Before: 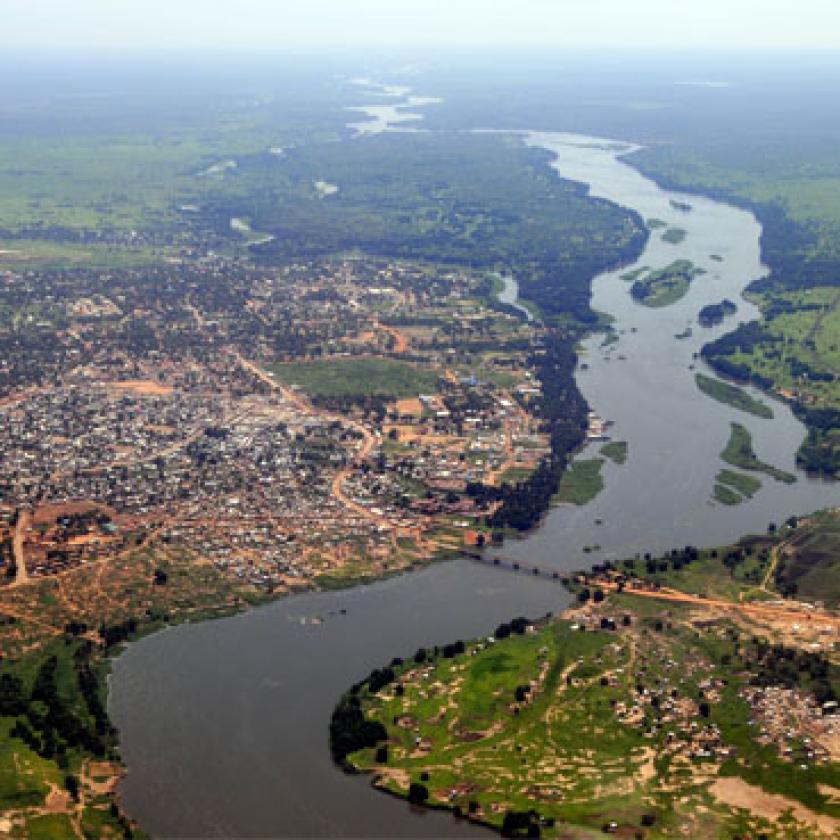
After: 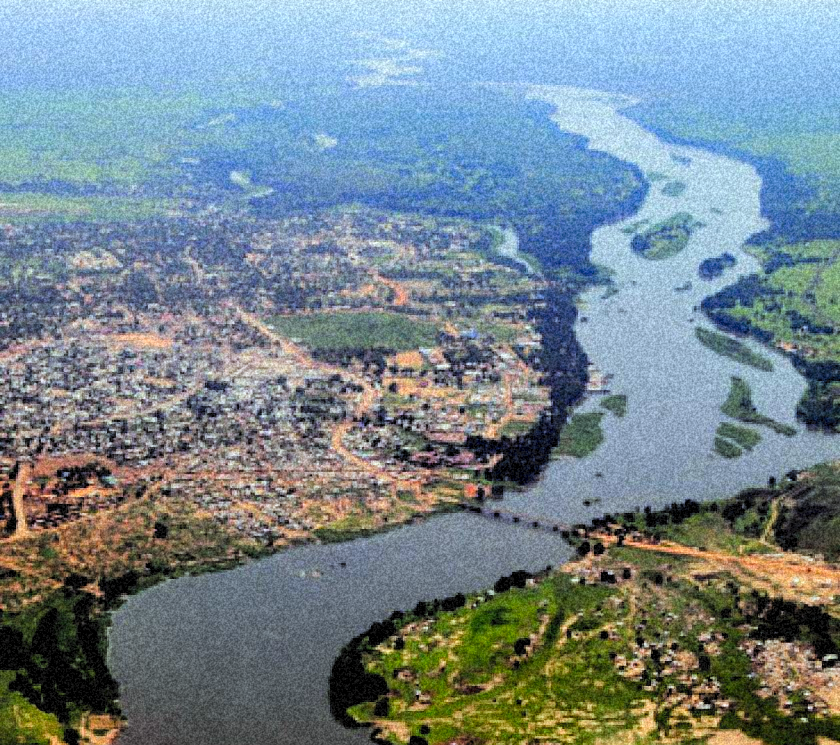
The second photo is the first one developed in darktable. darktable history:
contrast brightness saturation: contrast 0.07, brightness 0.18, saturation 0.4
grain: coarseness 46.9 ISO, strength 50.21%, mid-tones bias 0%
filmic rgb: black relative exposure -5 EV, hardness 2.88, contrast 1.3, highlights saturation mix -10%
crop and rotate: top 5.609%, bottom 5.609%
shadows and highlights: shadows 37.27, highlights -28.18, soften with gaussian
white balance: red 0.925, blue 1.046
